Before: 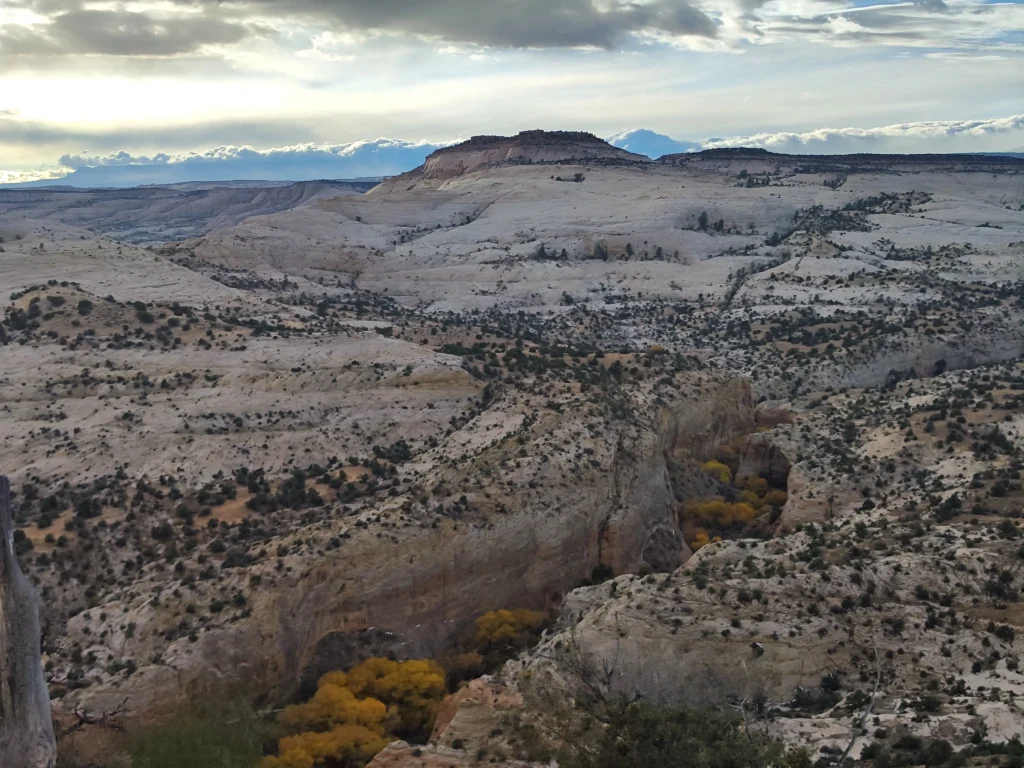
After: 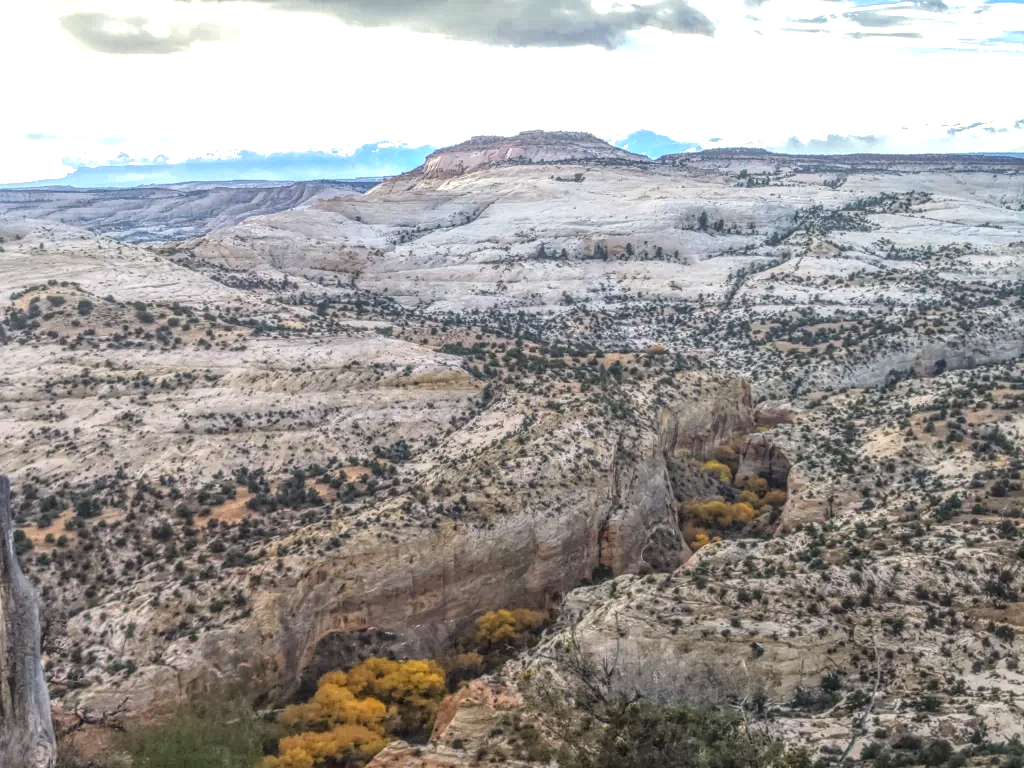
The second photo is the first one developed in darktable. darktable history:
exposure: black level correction 0, exposure 1.107 EV, compensate highlight preservation false
local contrast: highlights 2%, shadows 5%, detail 201%, midtone range 0.247
